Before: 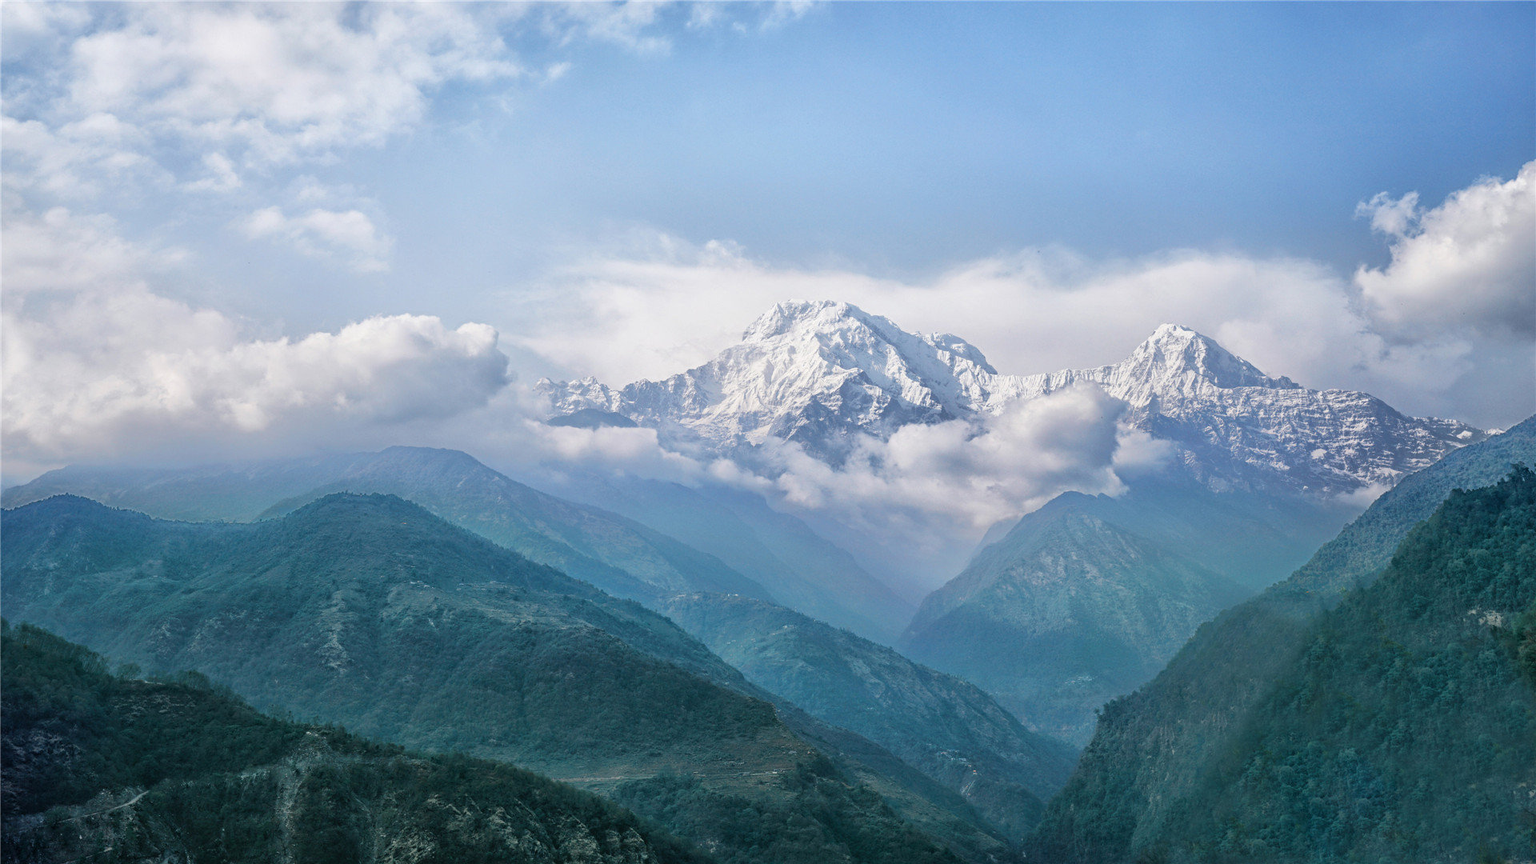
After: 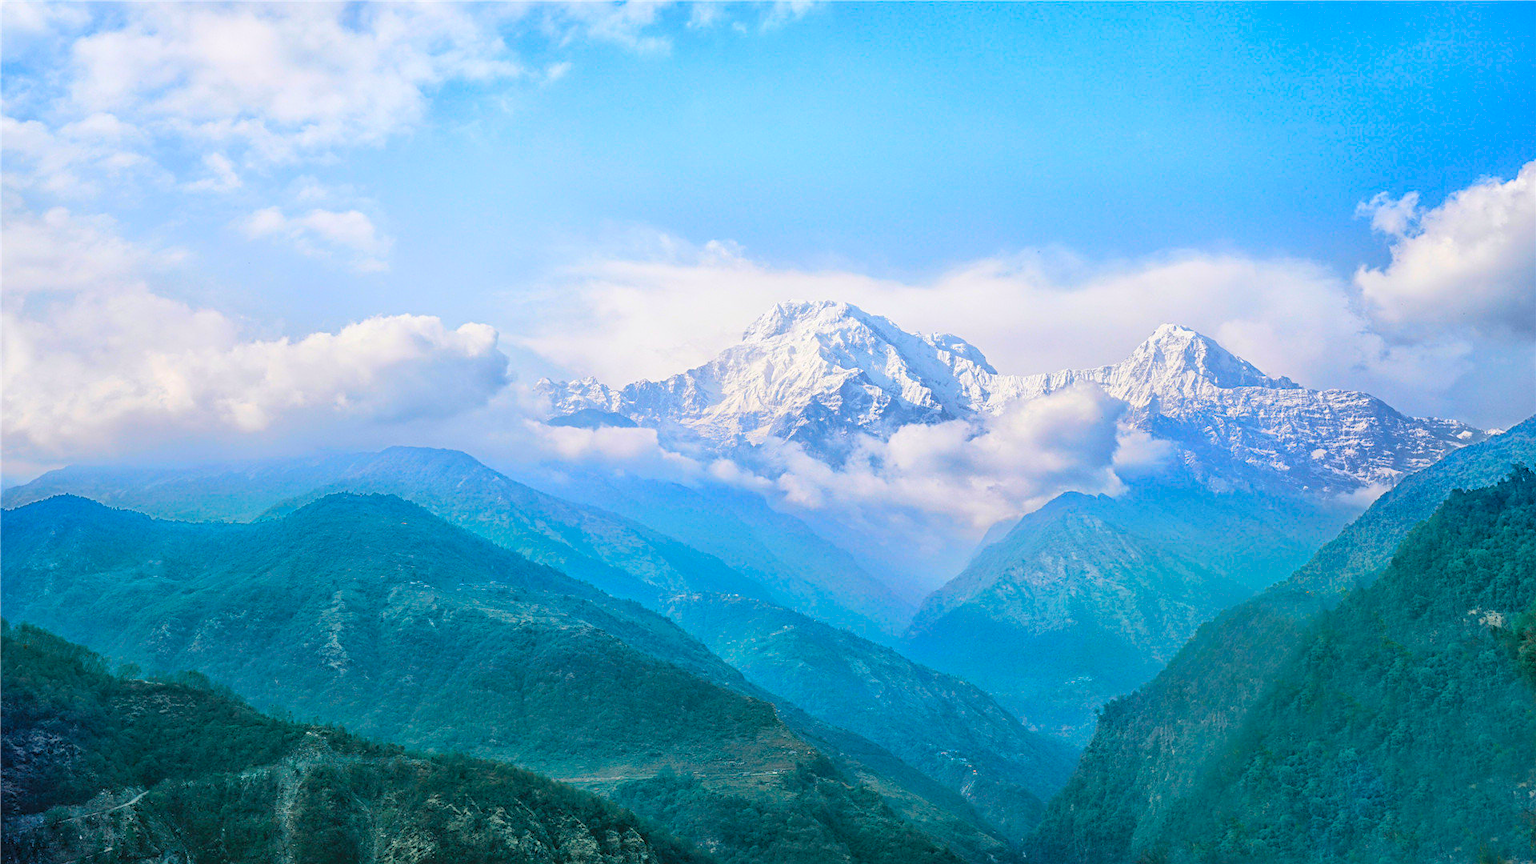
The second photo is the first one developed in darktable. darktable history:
contrast brightness saturation: contrast 0.069, brightness 0.177, saturation 0.404
sharpen: amount 0.207
color balance rgb: power › chroma 0.235%, power › hue 61.26°, linear chroma grading › global chroma 22.599%, perceptual saturation grading › global saturation 12.383%
